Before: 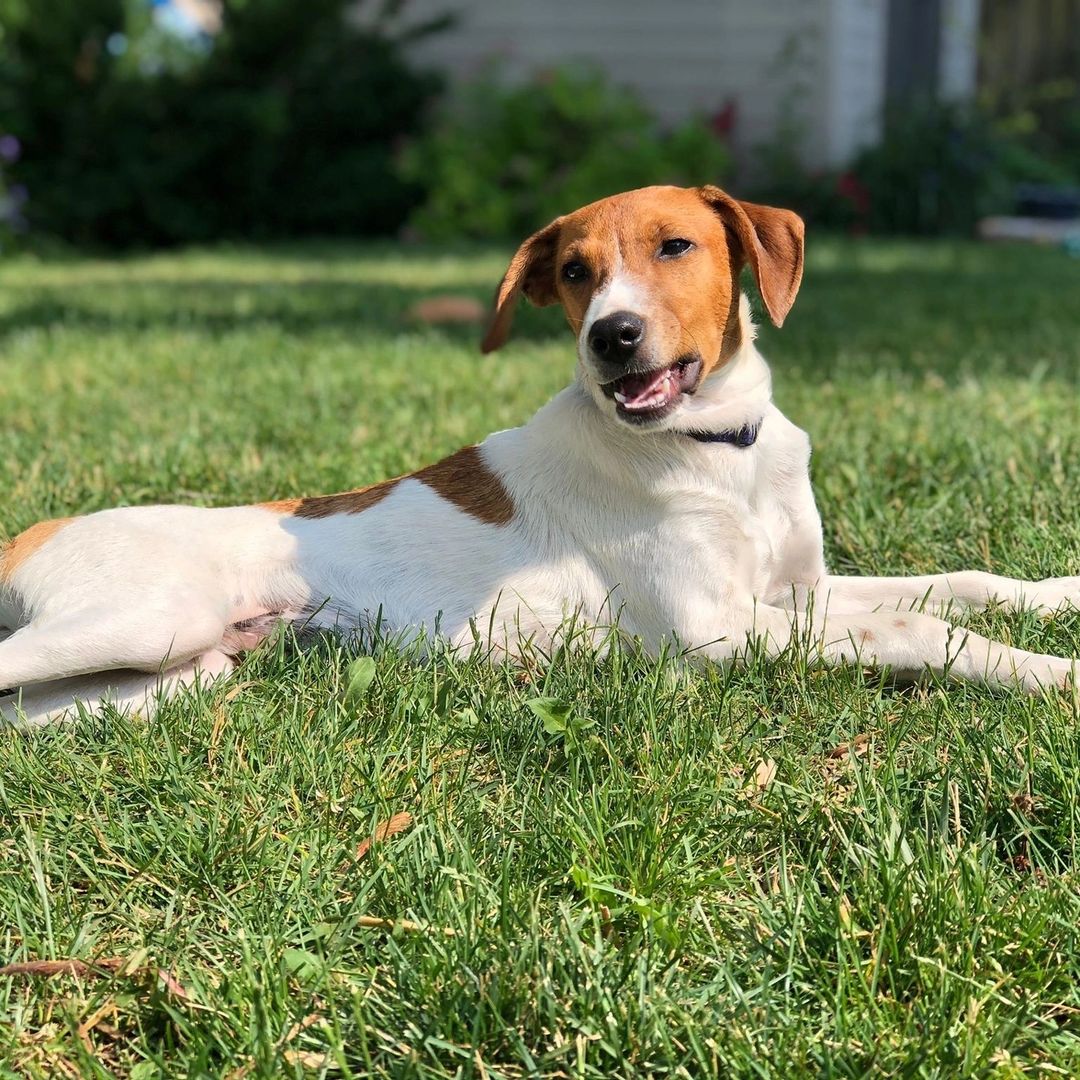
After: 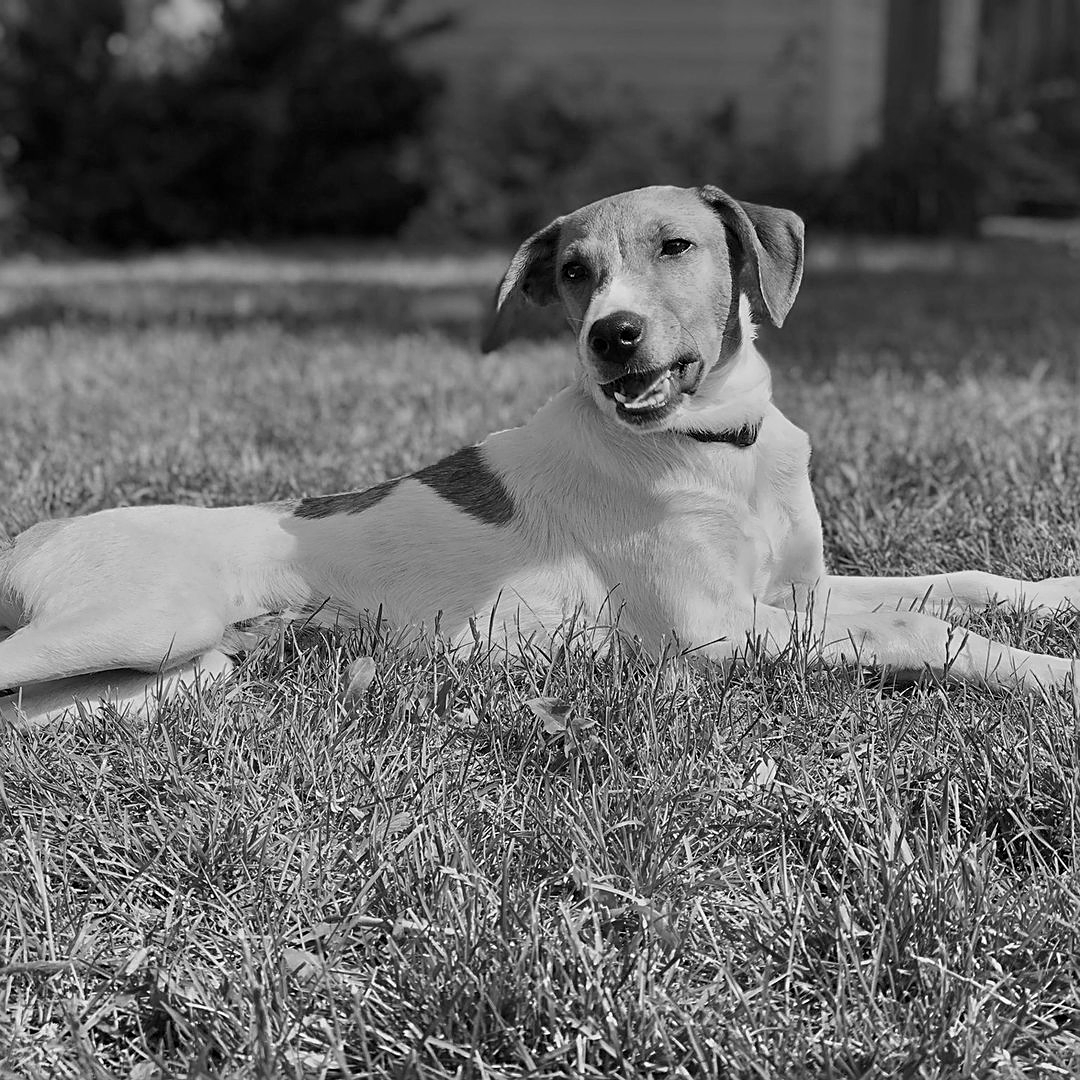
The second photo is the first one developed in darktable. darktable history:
sharpen: on, module defaults
white balance: red 0.926, green 1.003, blue 1.133
monochrome: a 26.22, b 42.67, size 0.8
color calibration: illuminant custom, x 0.373, y 0.388, temperature 4269.97 K
